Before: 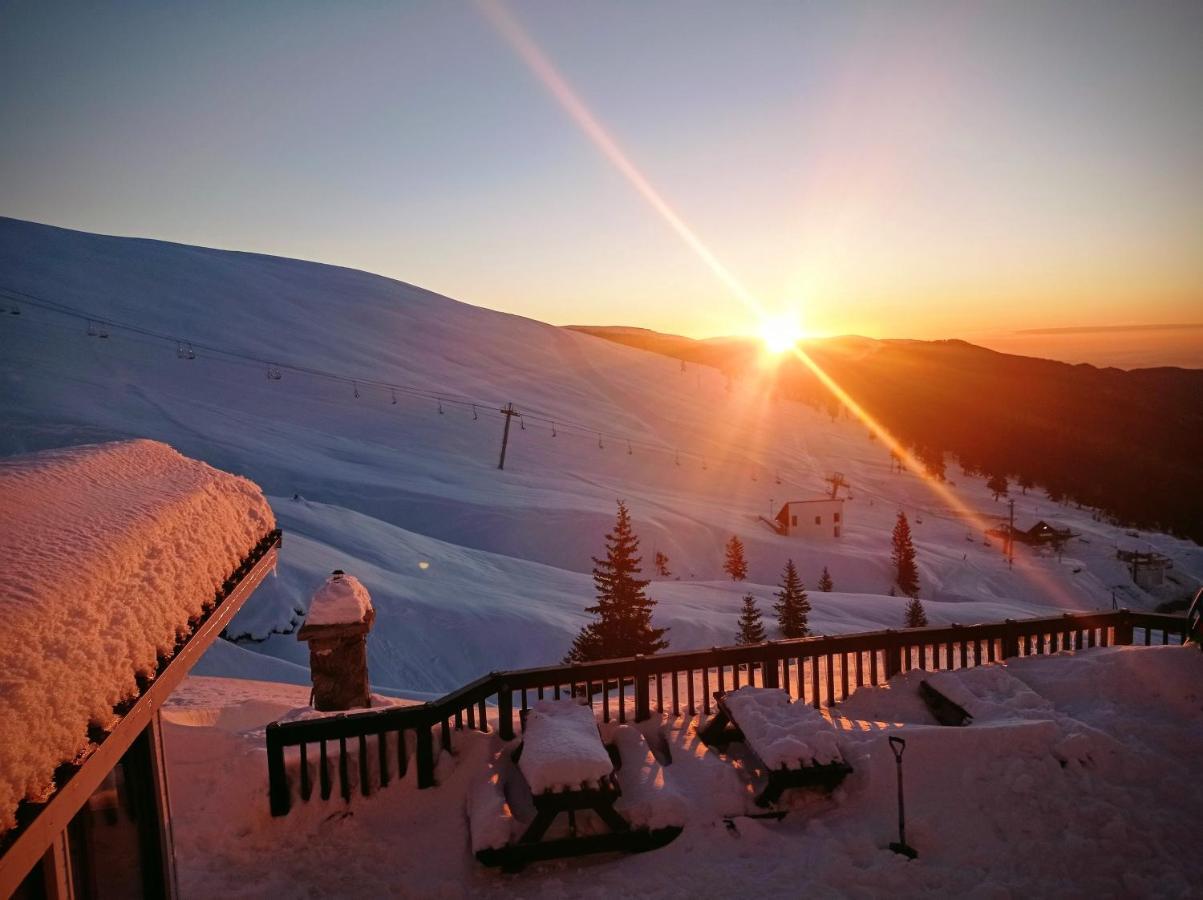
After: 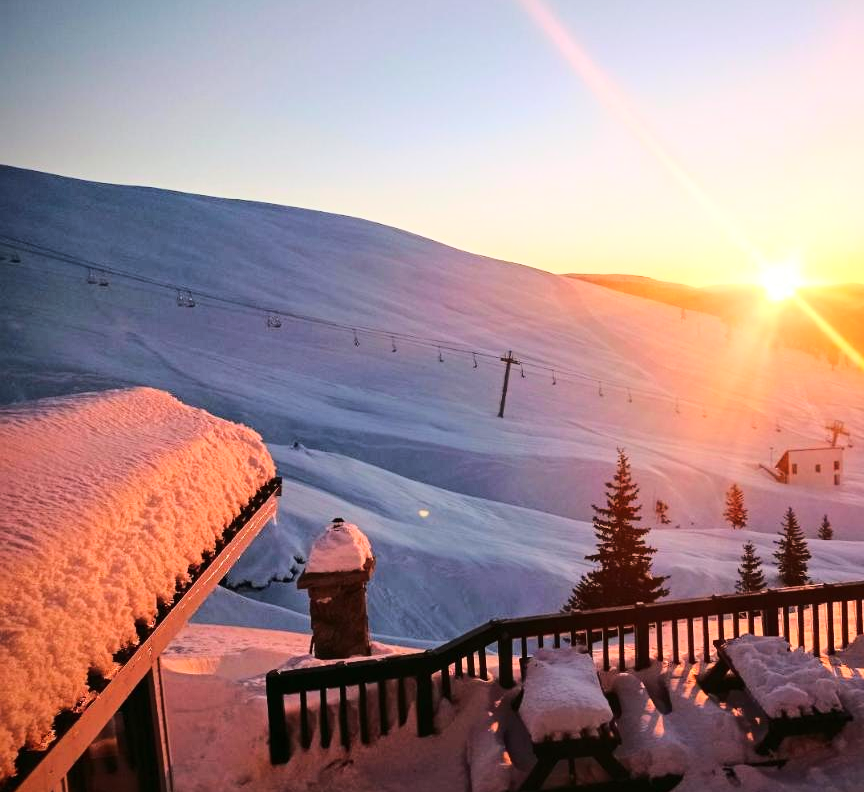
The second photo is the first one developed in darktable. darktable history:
crop: top 5.803%, right 27.864%, bottom 5.804%
base curve: curves: ch0 [(0, 0) (0.032, 0.037) (0.105, 0.228) (0.435, 0.76) (0.856, 0.983) (1, 1)]
